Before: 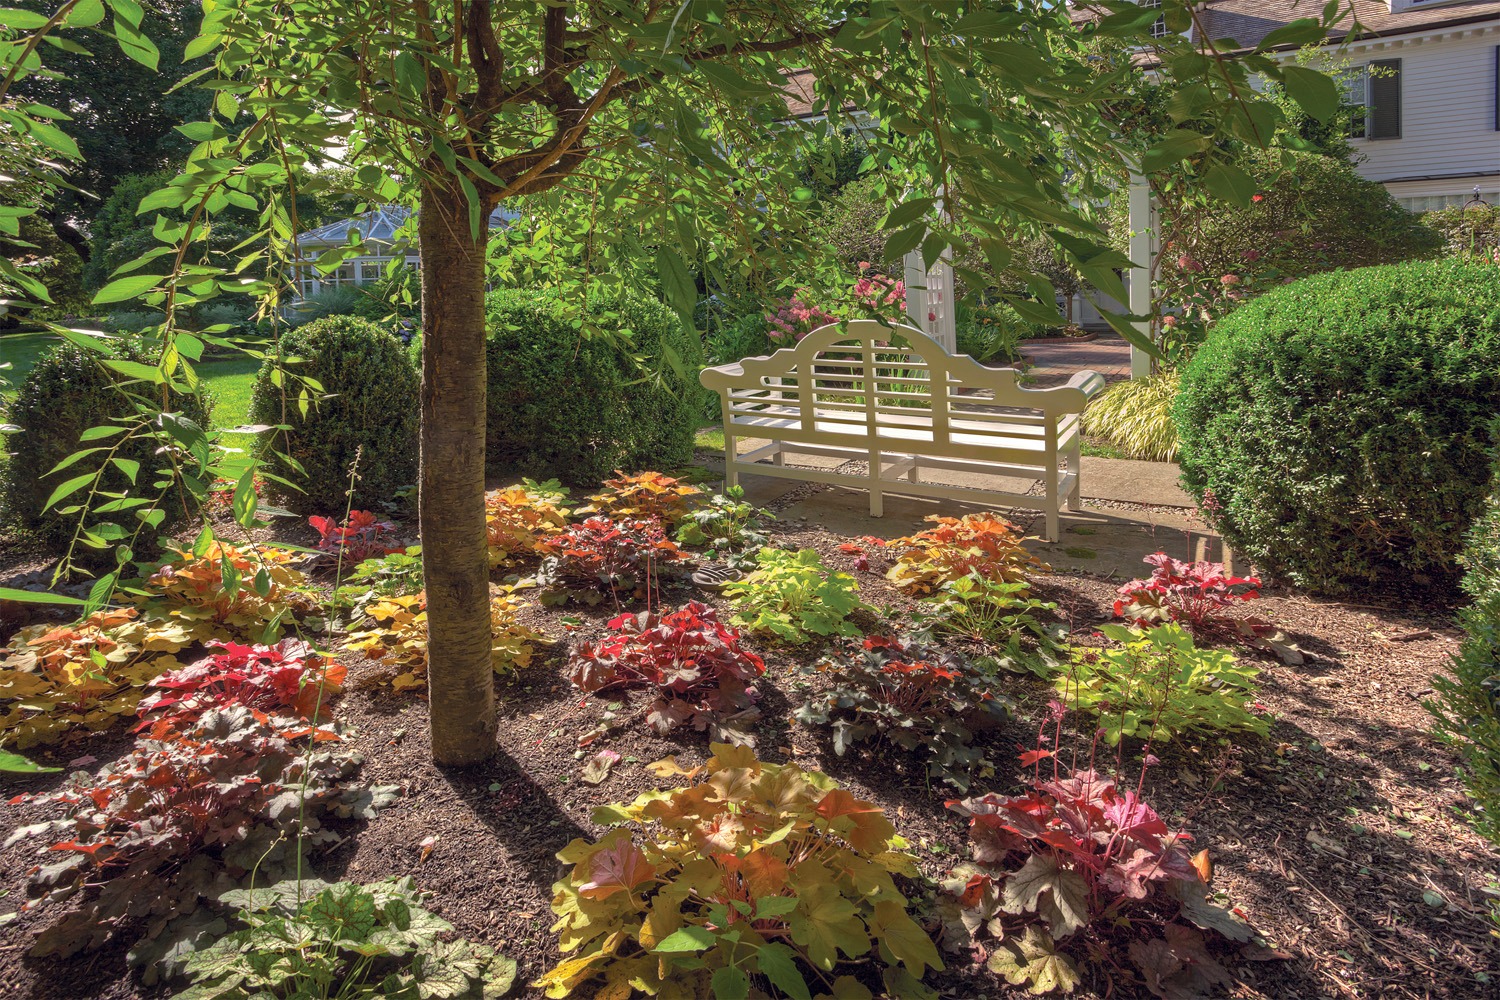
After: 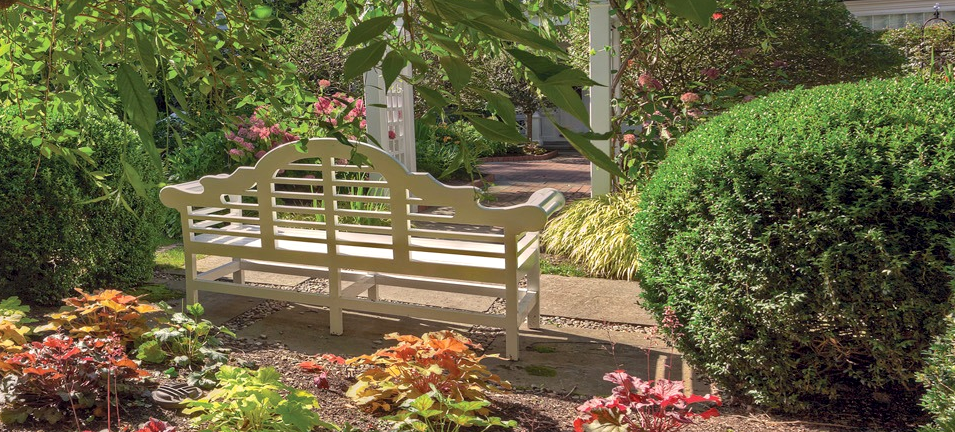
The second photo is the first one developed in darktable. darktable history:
crop: left 36.005%, top 18.293%, right 0.31%, bottom 38.444%
local contrast: mode bilateral grid, contrast 20, coarseness 50, detail 132%, midtone range 0.2
